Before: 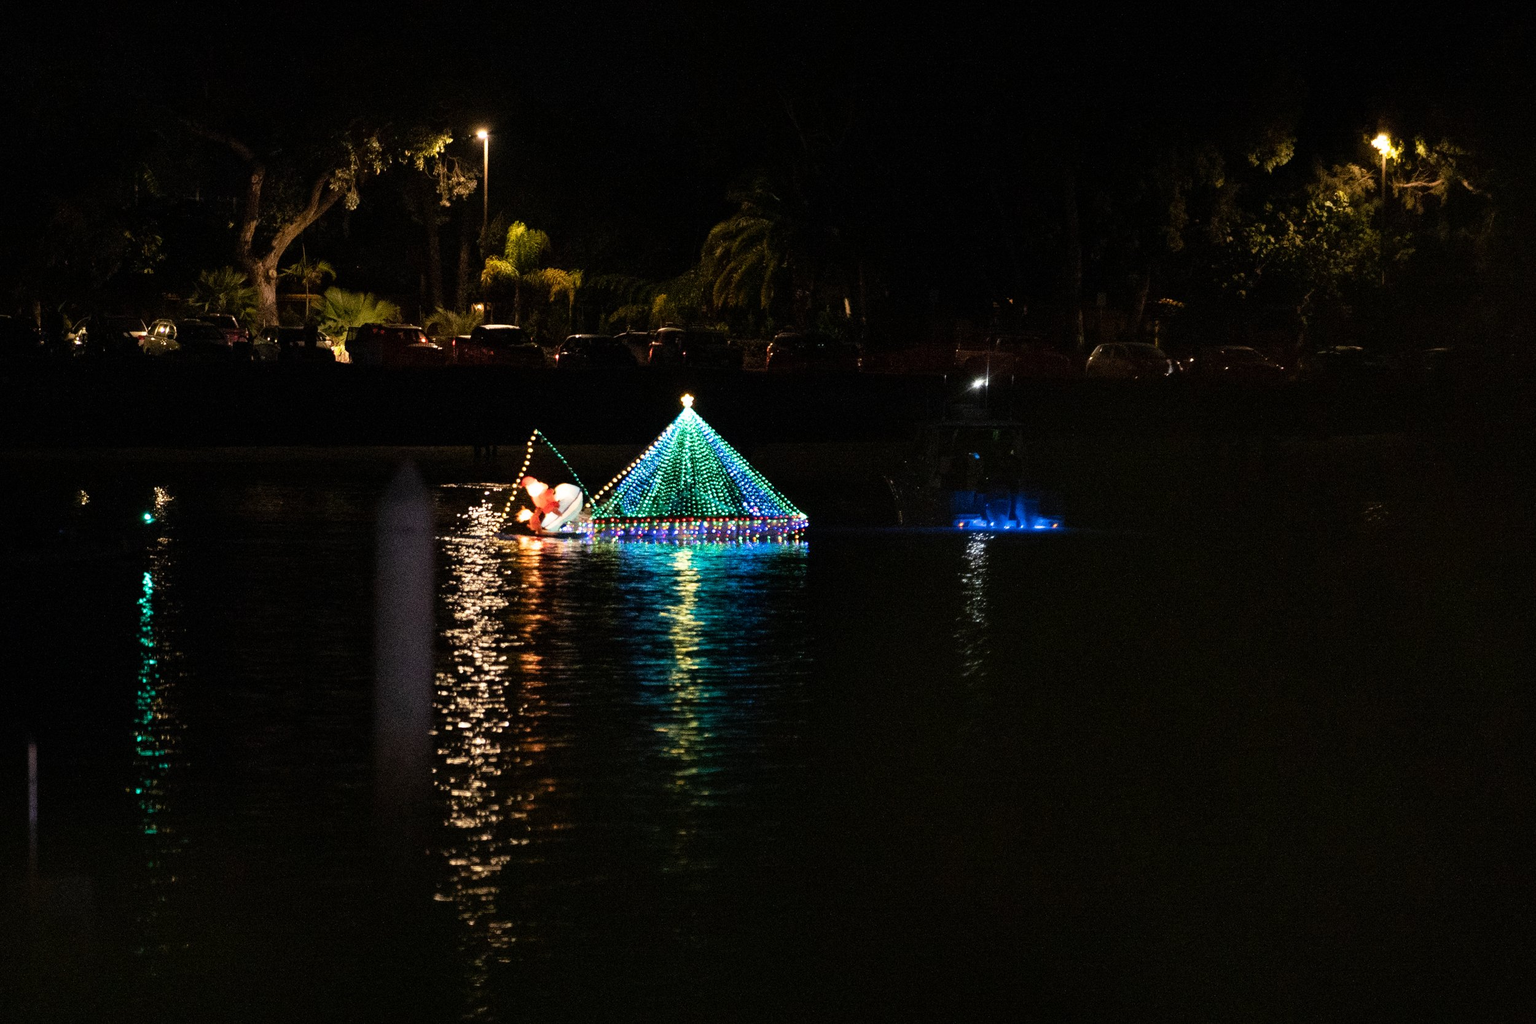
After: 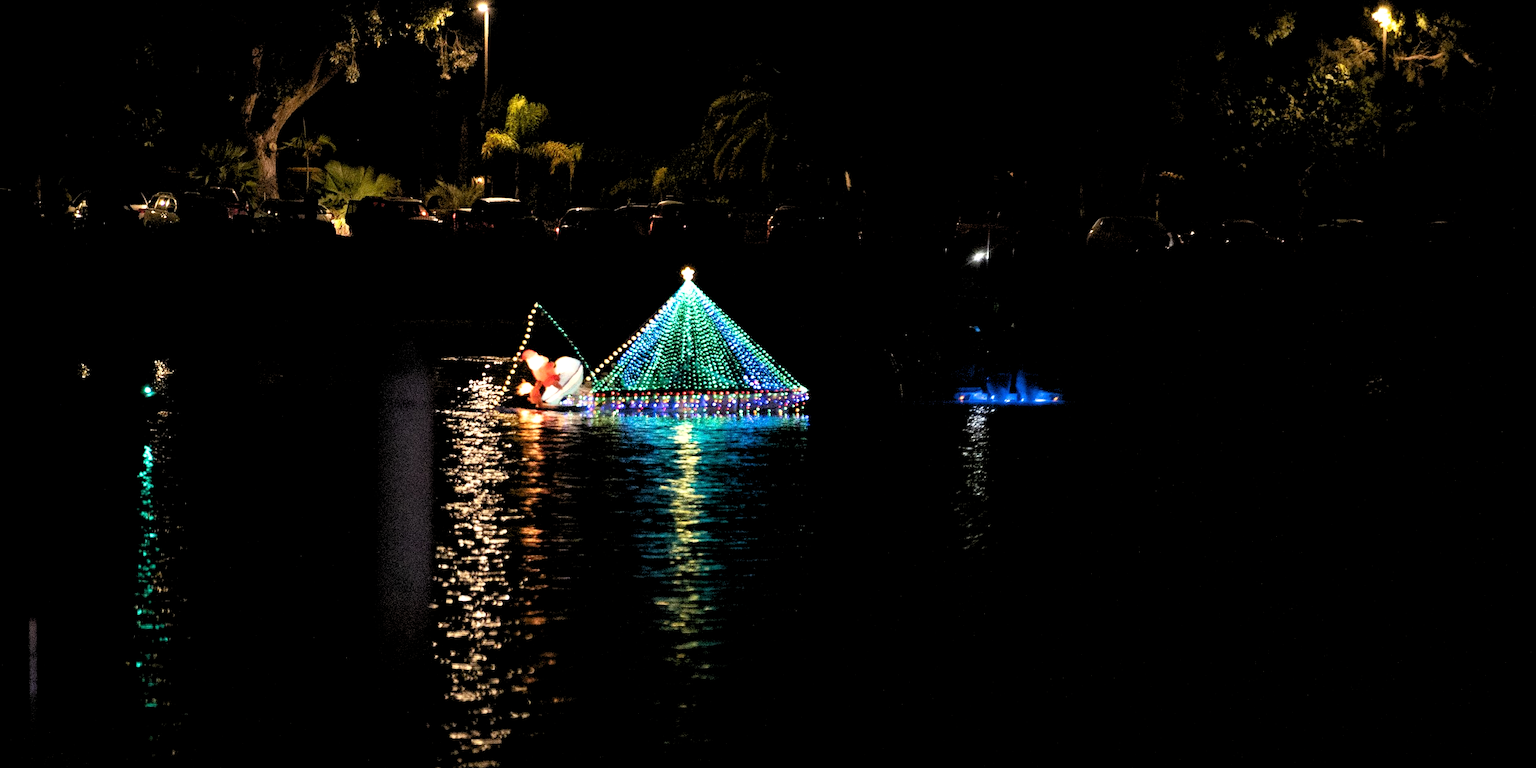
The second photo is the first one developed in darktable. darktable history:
crop and rotate: top 12.5%, bottom 12.5%
rgb levels: levels [[0.01, 0.419, 0.839], [0, 0.5, 1], [0, 0.5, 1]]
